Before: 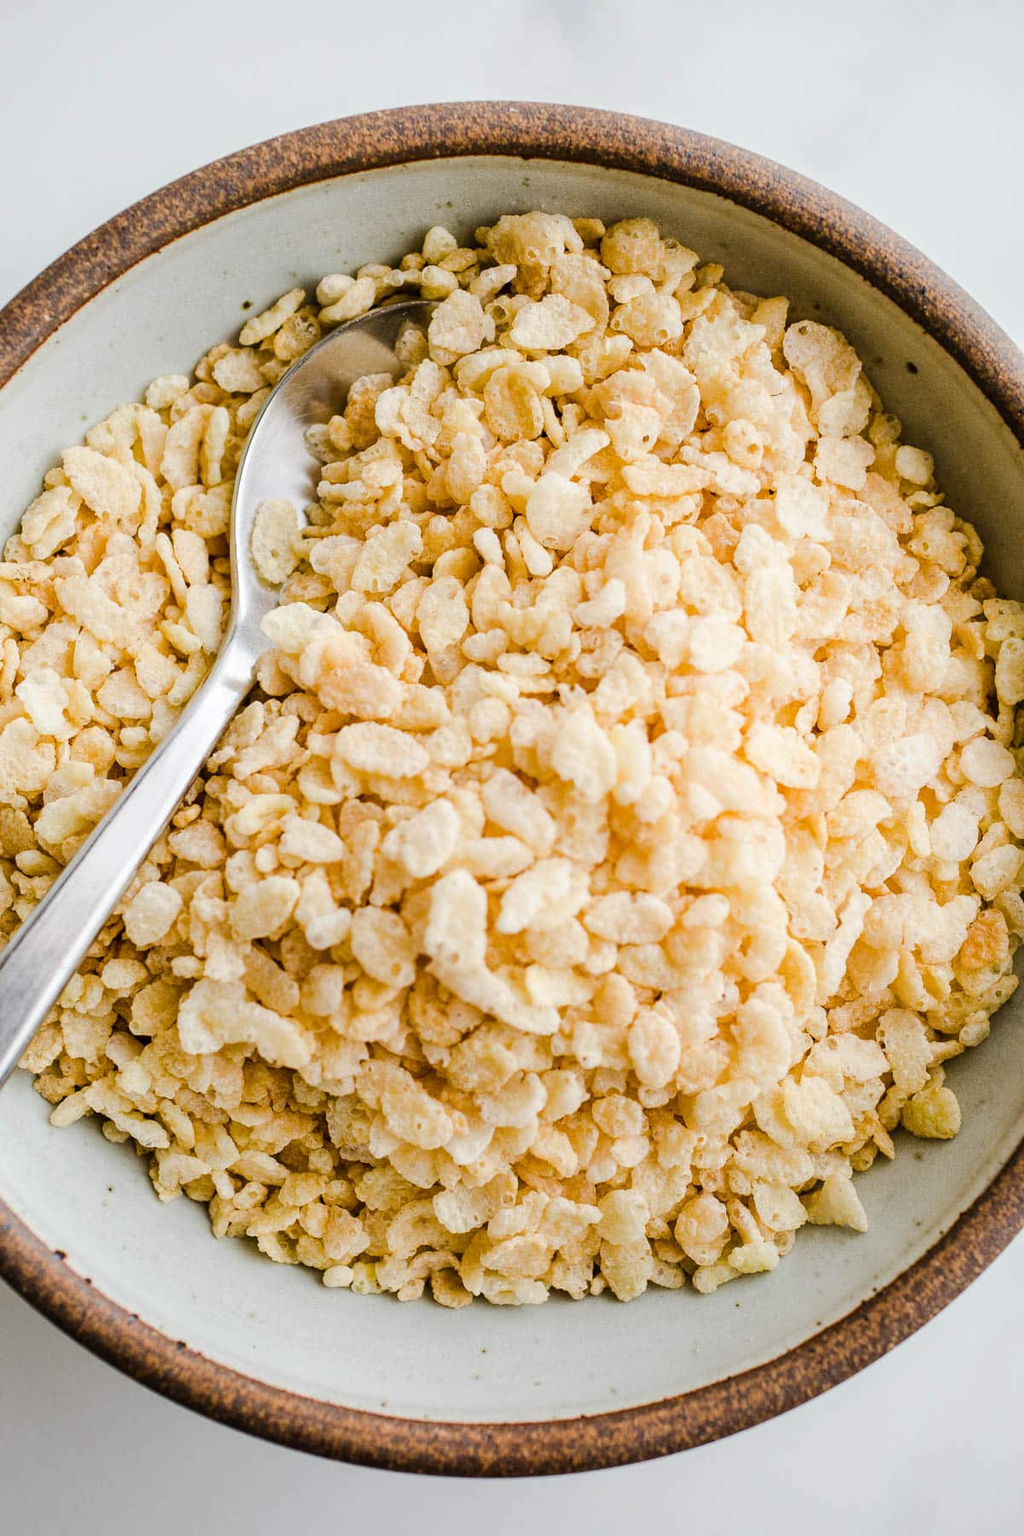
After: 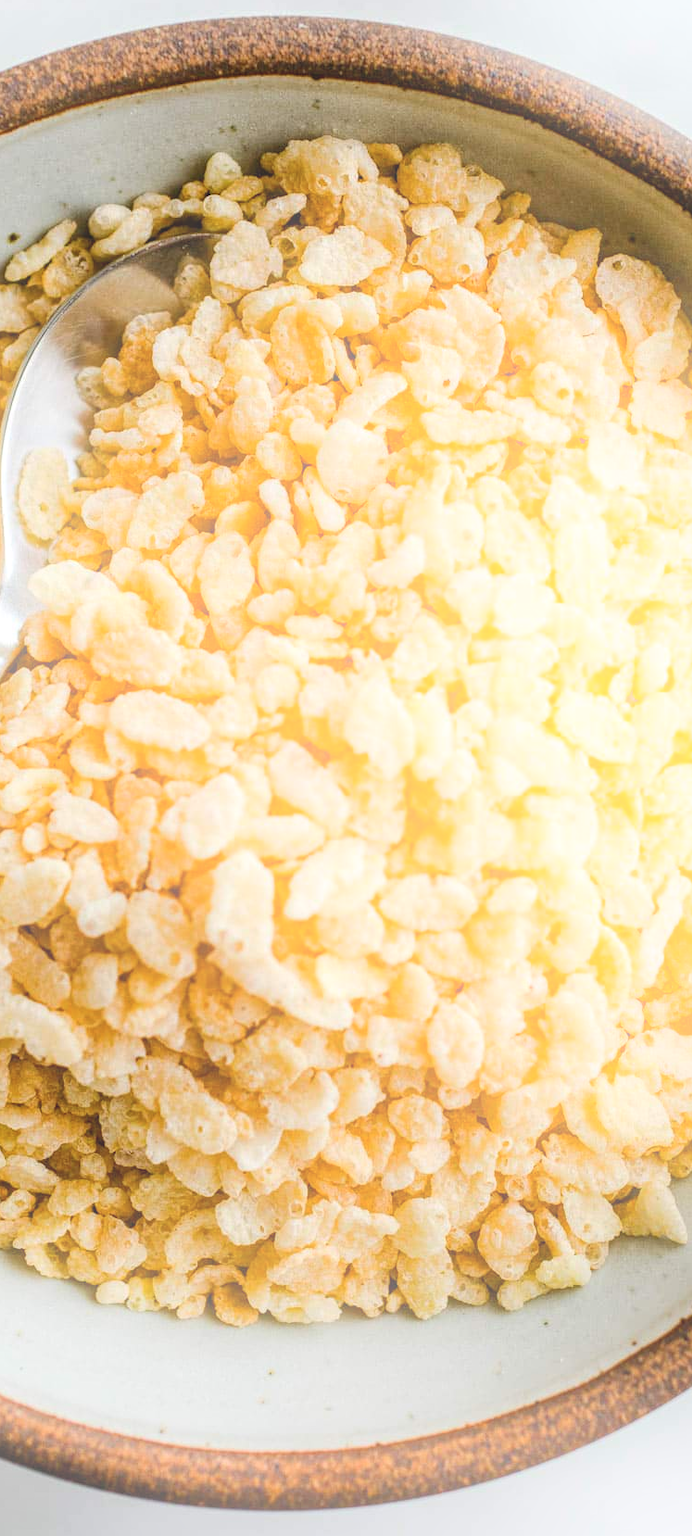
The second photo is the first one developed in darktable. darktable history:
local contrast: on, module defaults
bloom: on, module defaults
crop and rotate: left 22.918%, top 5.629%, right 14.711%, bottom 2.247%
